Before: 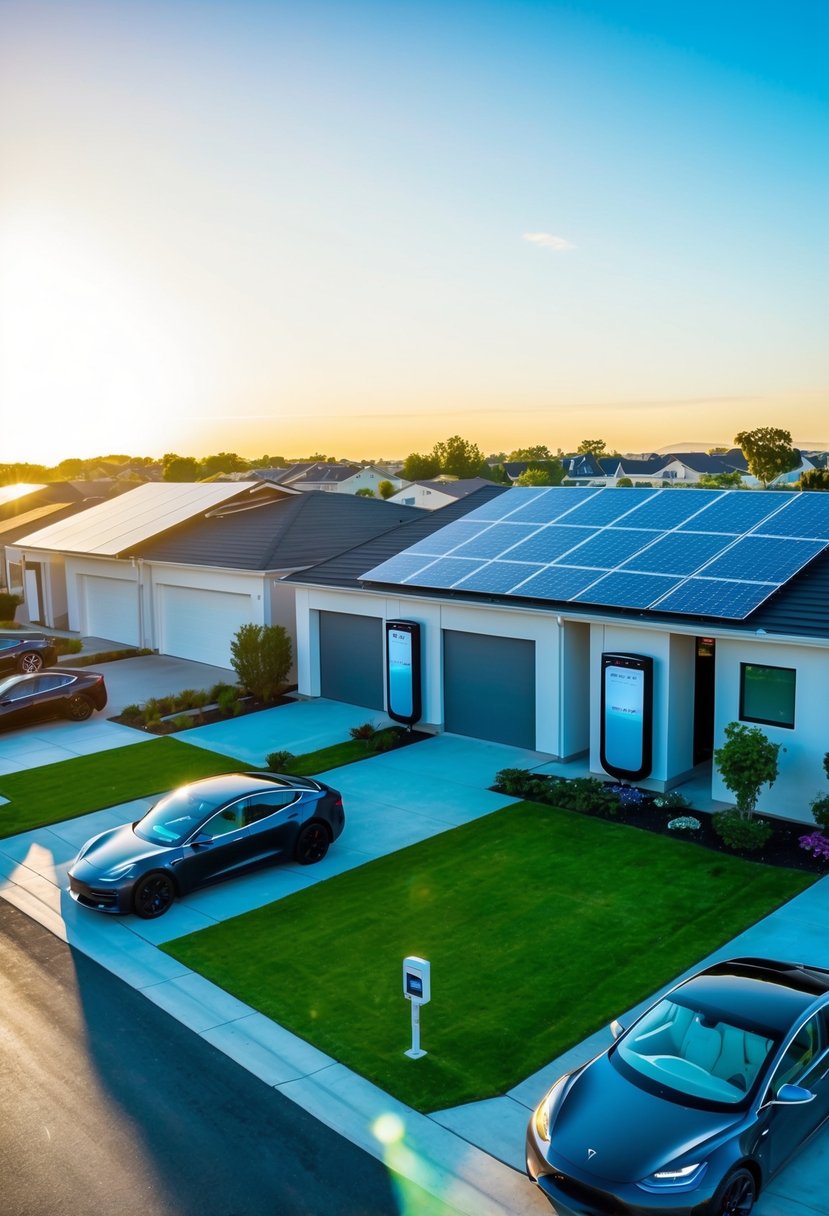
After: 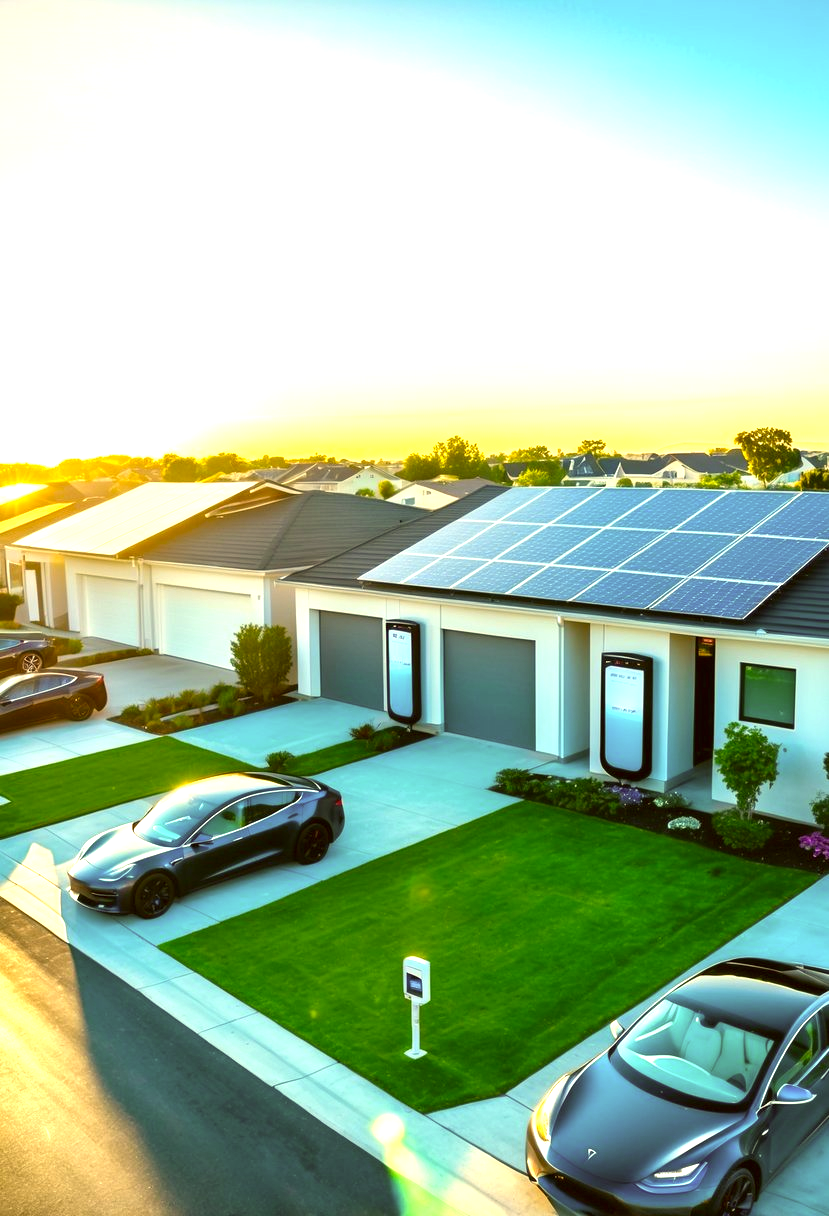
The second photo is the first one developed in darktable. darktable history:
exposure: black level correction 0, exposure 1.2 EV, compensate highlight preservation false
color correction: highlights a* 0.162, highlights b* 29.53, shadows a* -0.162, shadows b* 21.09
